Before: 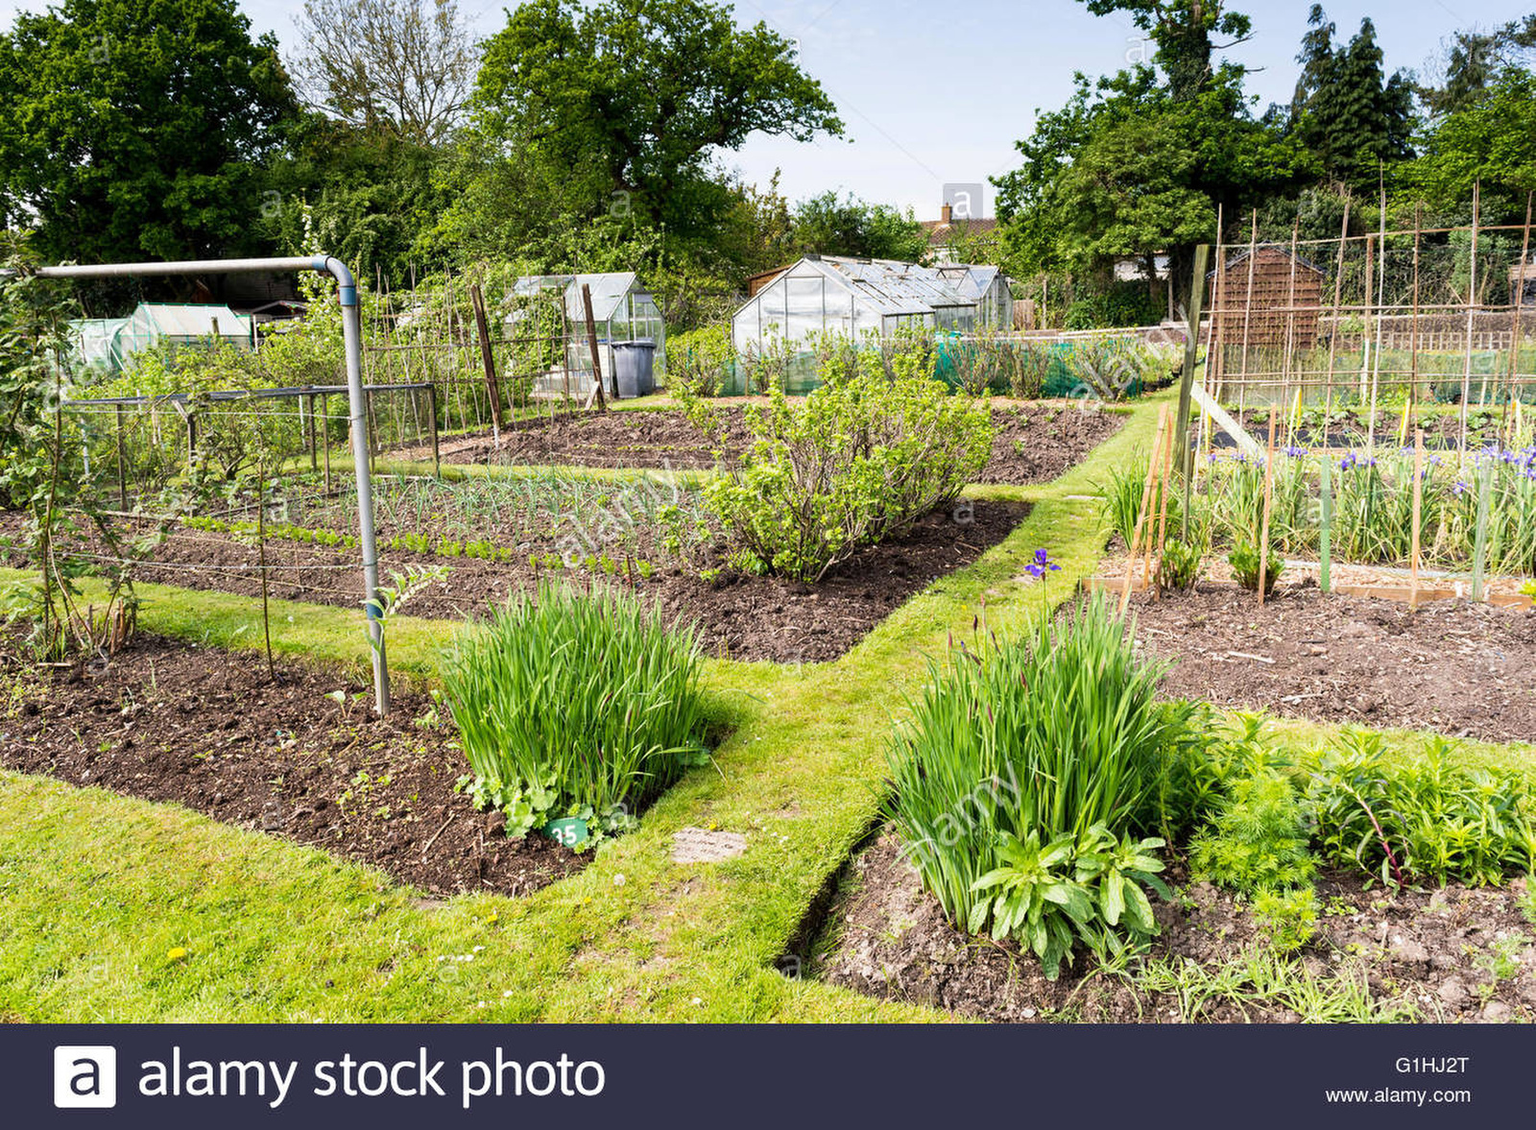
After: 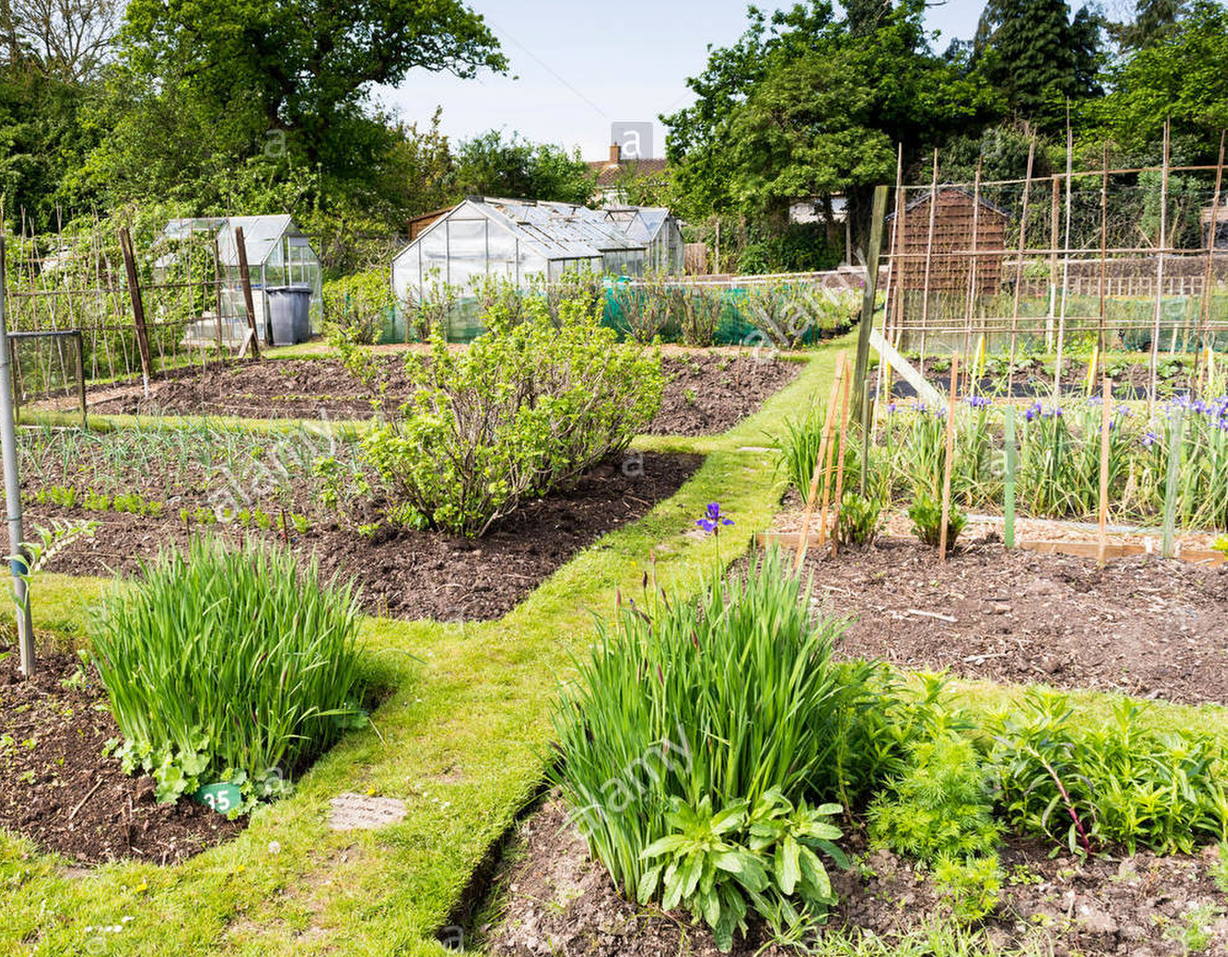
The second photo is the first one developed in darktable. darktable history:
crop: left 23.206%, top 5.899%, bottom 11.898%
